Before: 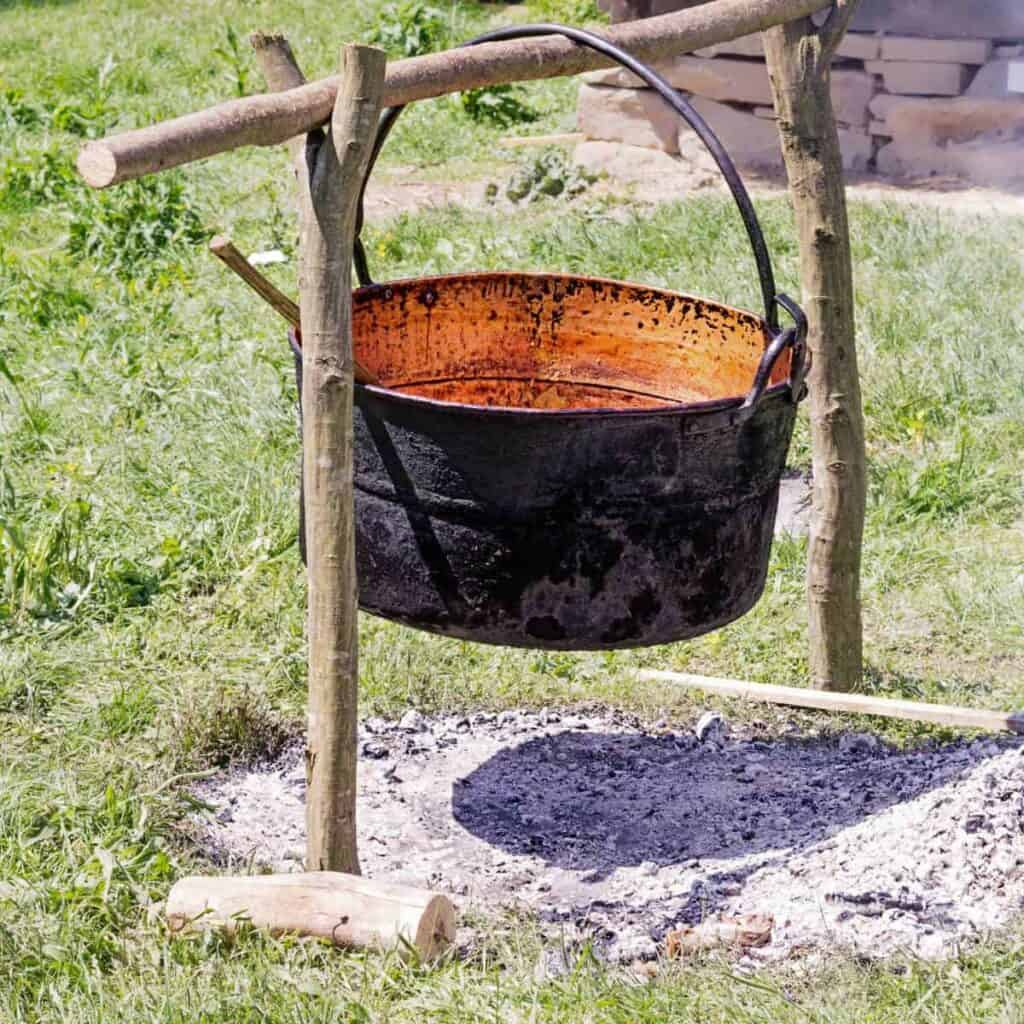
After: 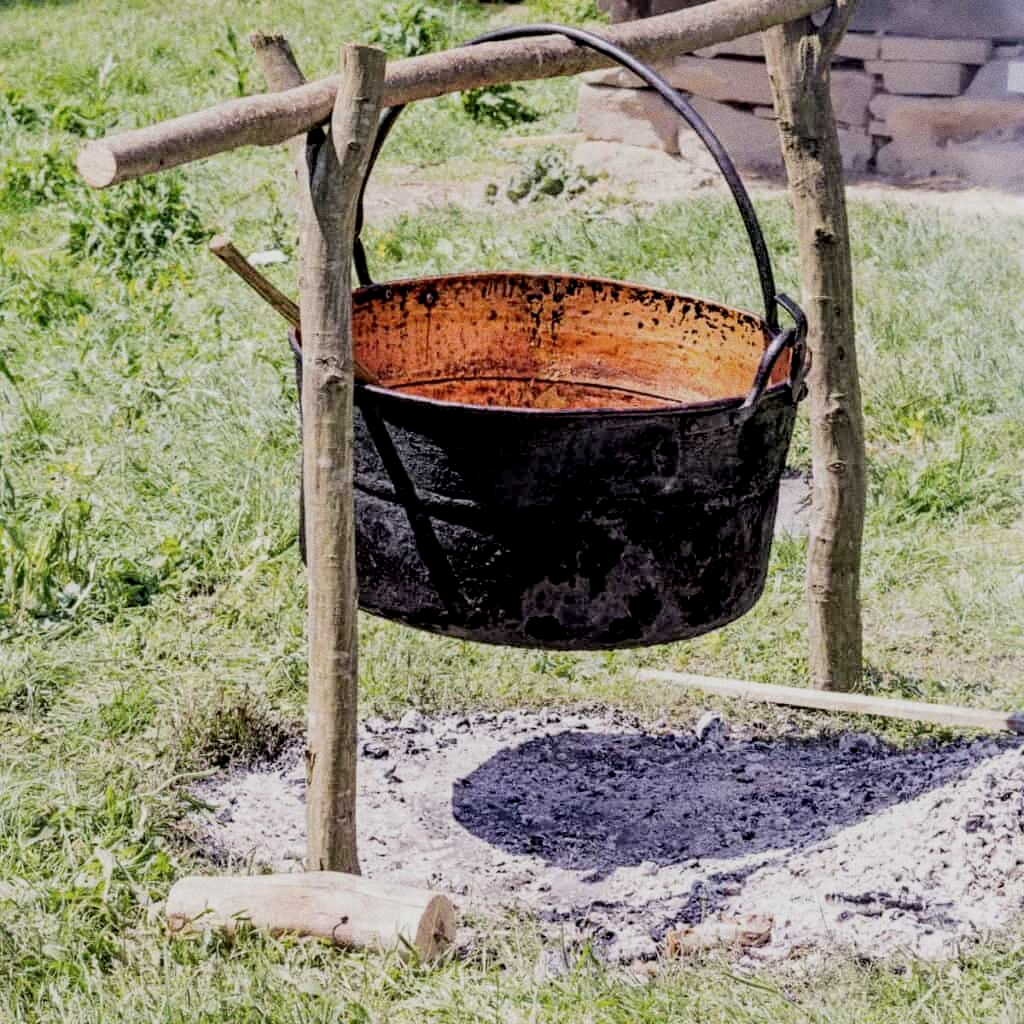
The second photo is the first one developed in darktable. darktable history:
local contrast: highlights 83%, shadows 81%
grain: coarseness 0.09 ISO
contrast brightness saturation: saturation -0.1
filmic rgb: black relative exposure -7.65 EV, white relative exposure 4.56 EV, hardness 3.61, contrast 1.05
